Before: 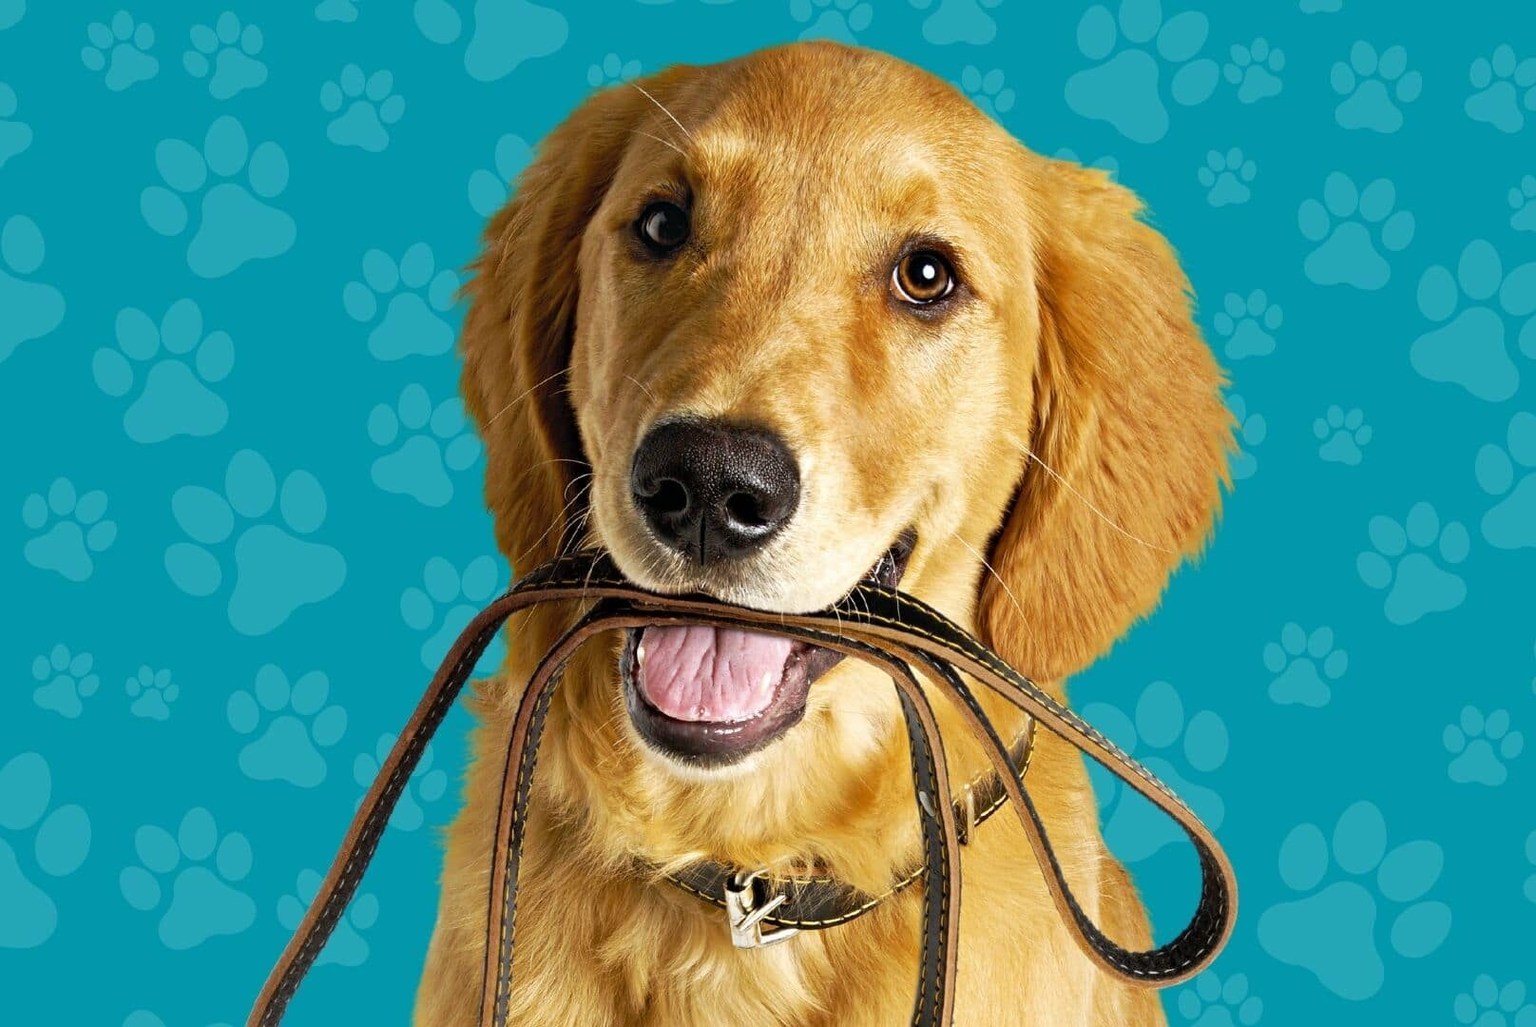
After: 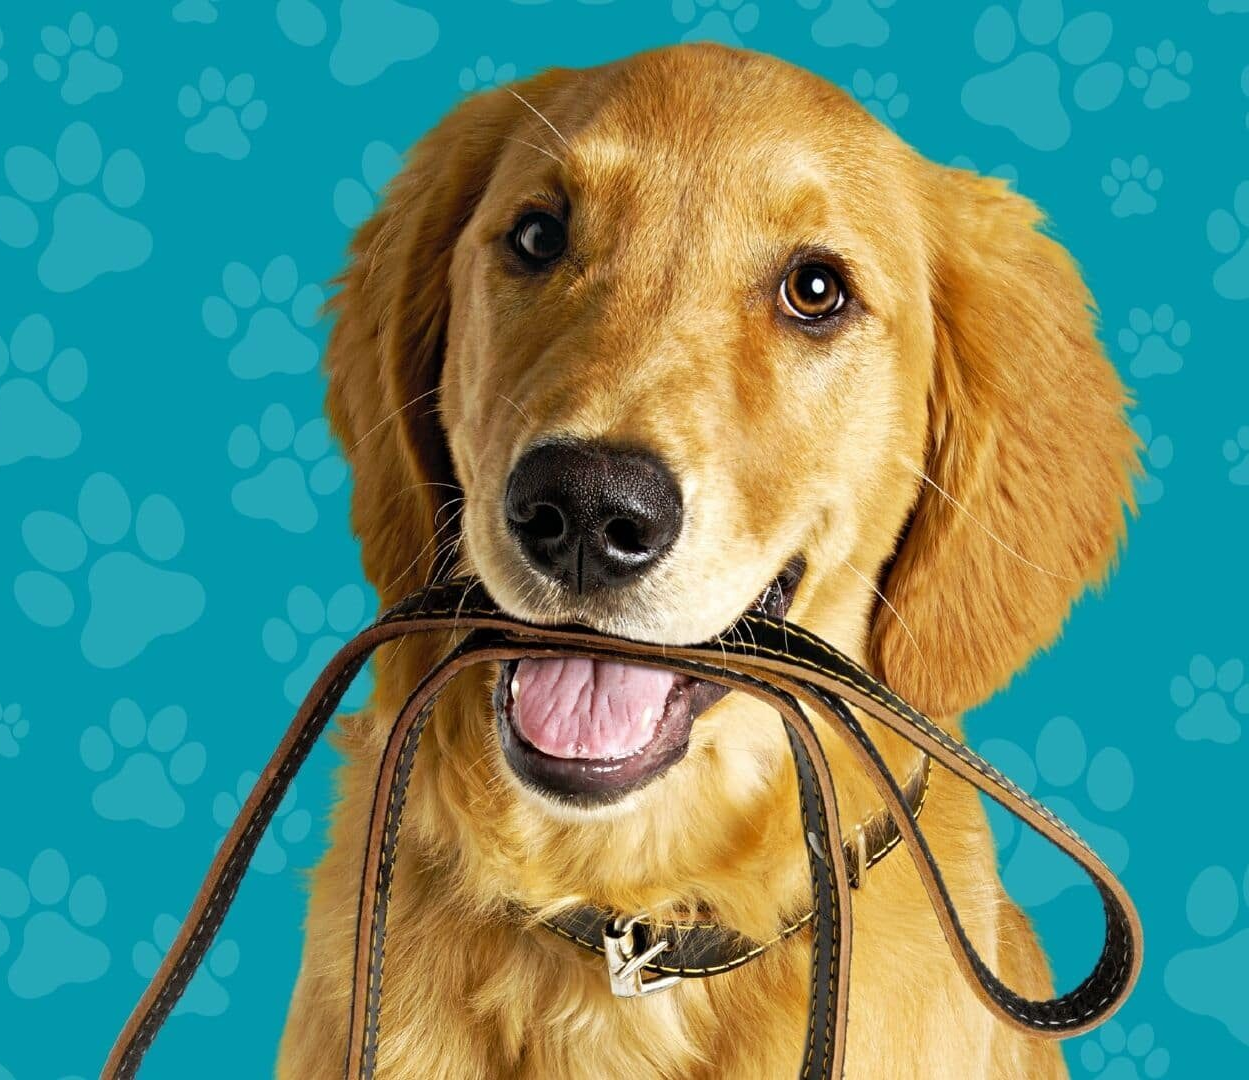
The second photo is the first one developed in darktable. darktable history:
crop: left 9.888%, right 12.774%
